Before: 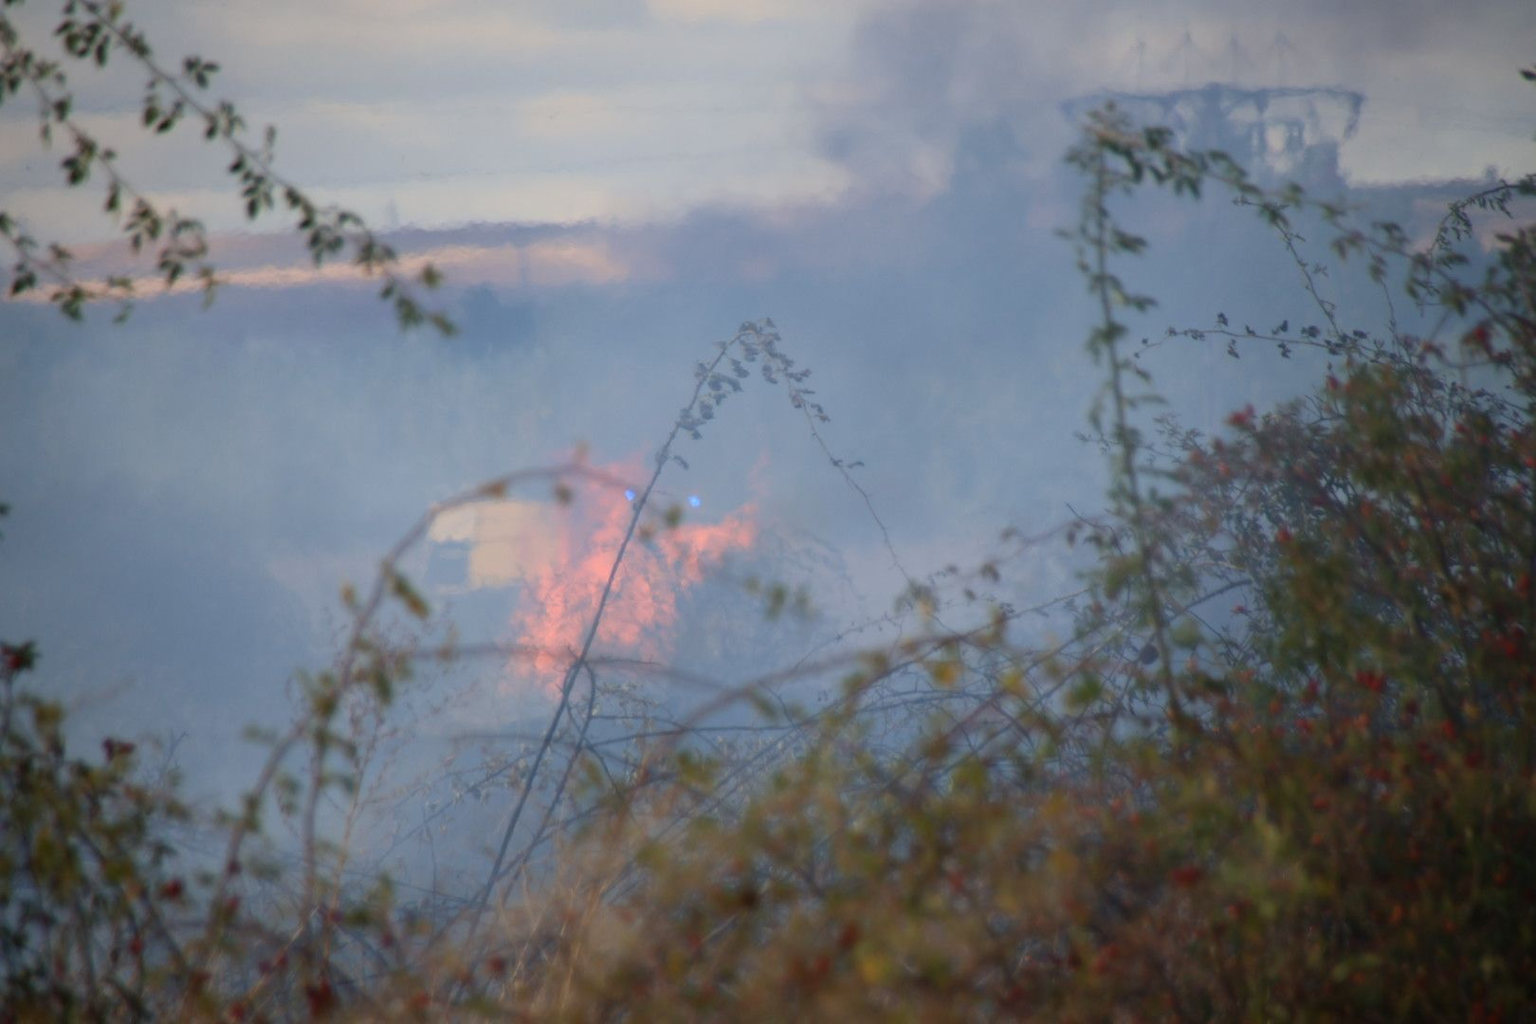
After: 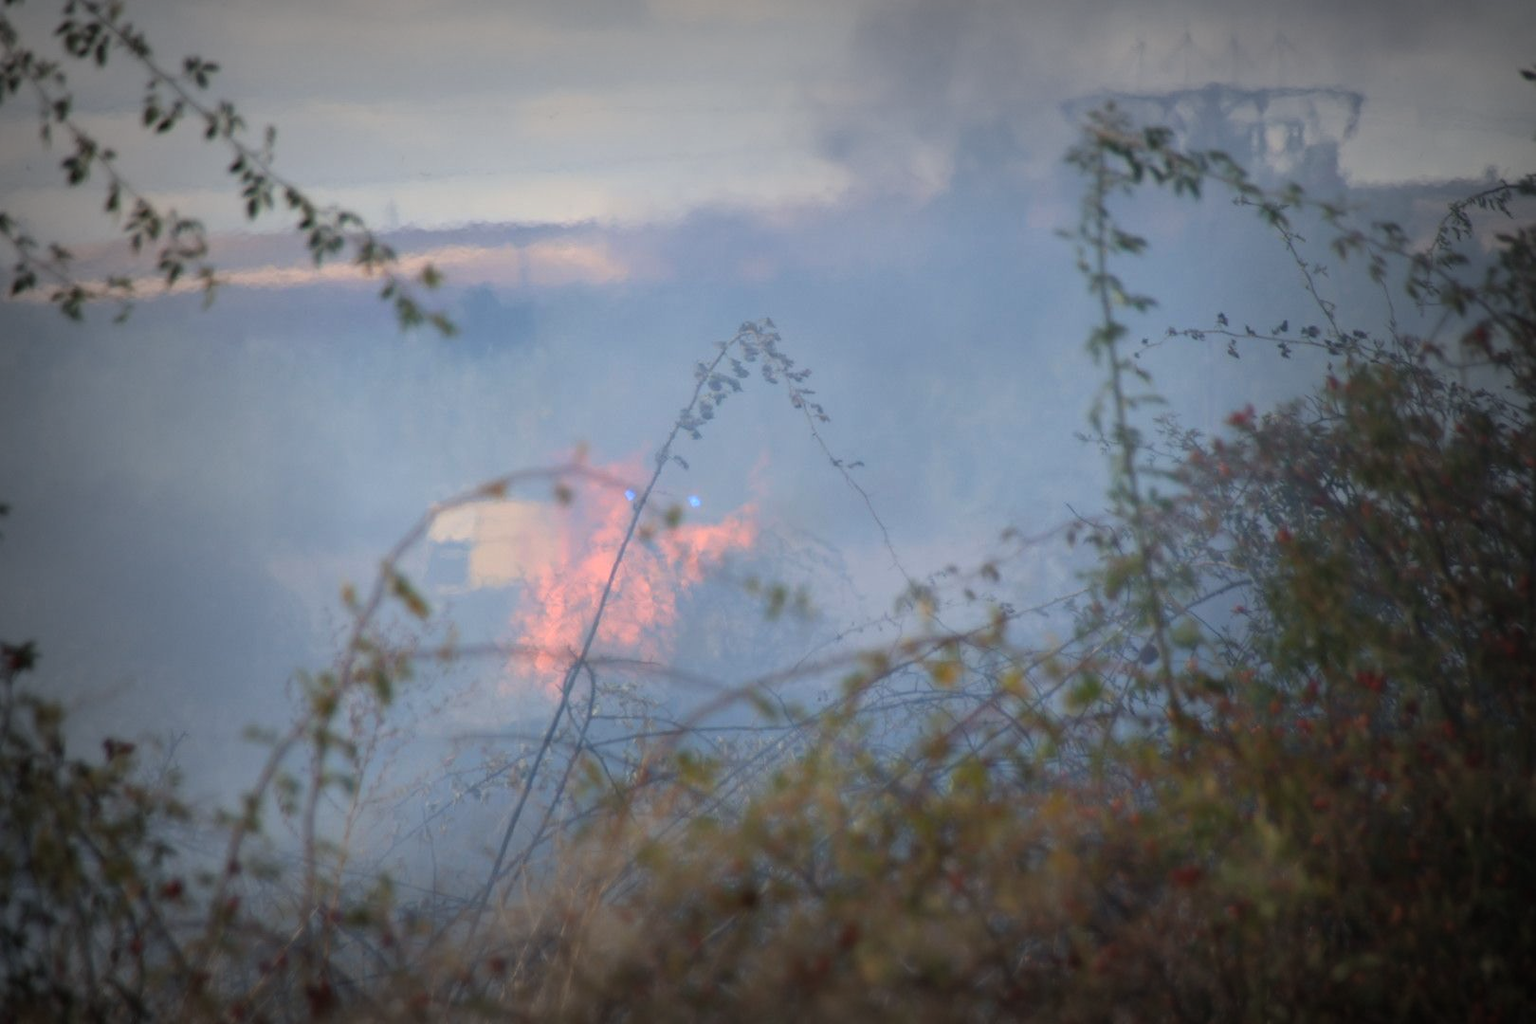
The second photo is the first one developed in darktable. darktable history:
exposure: exposure 0.201 EV, compensate highlight preservation false
vignetting: fall-off start 53.16%, automatic ratio true, width/height ratio 1.314, shape 0.226, unbound false
